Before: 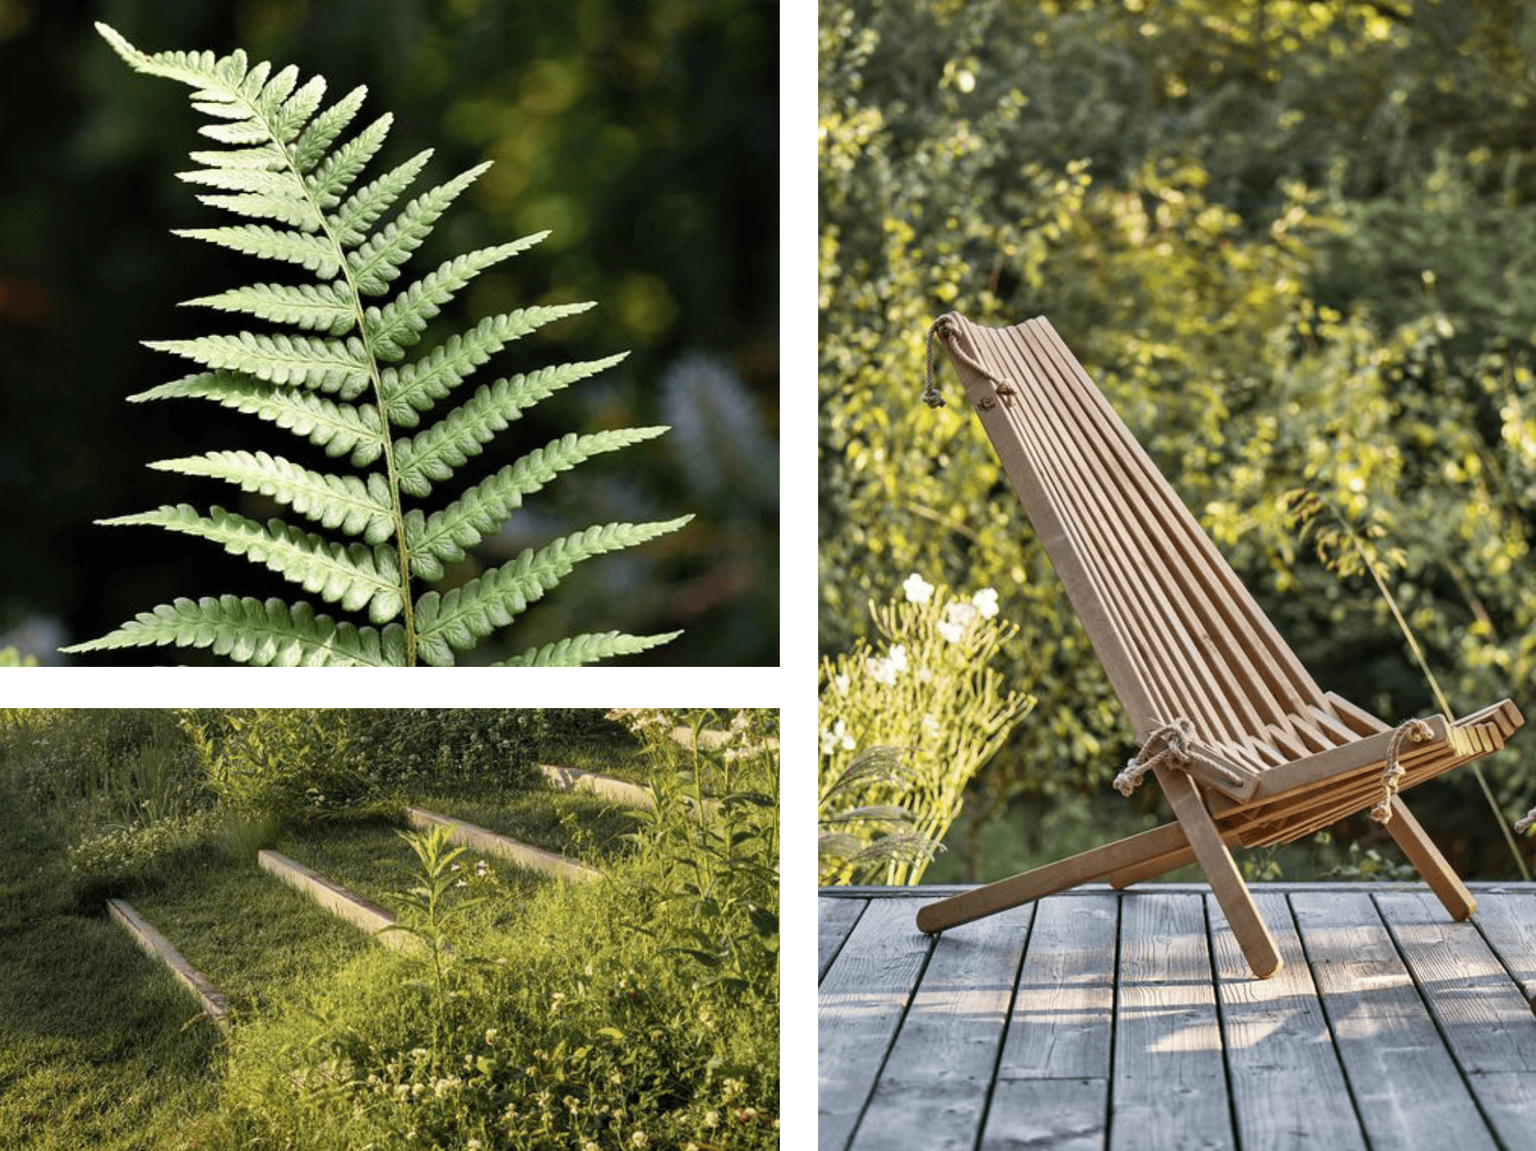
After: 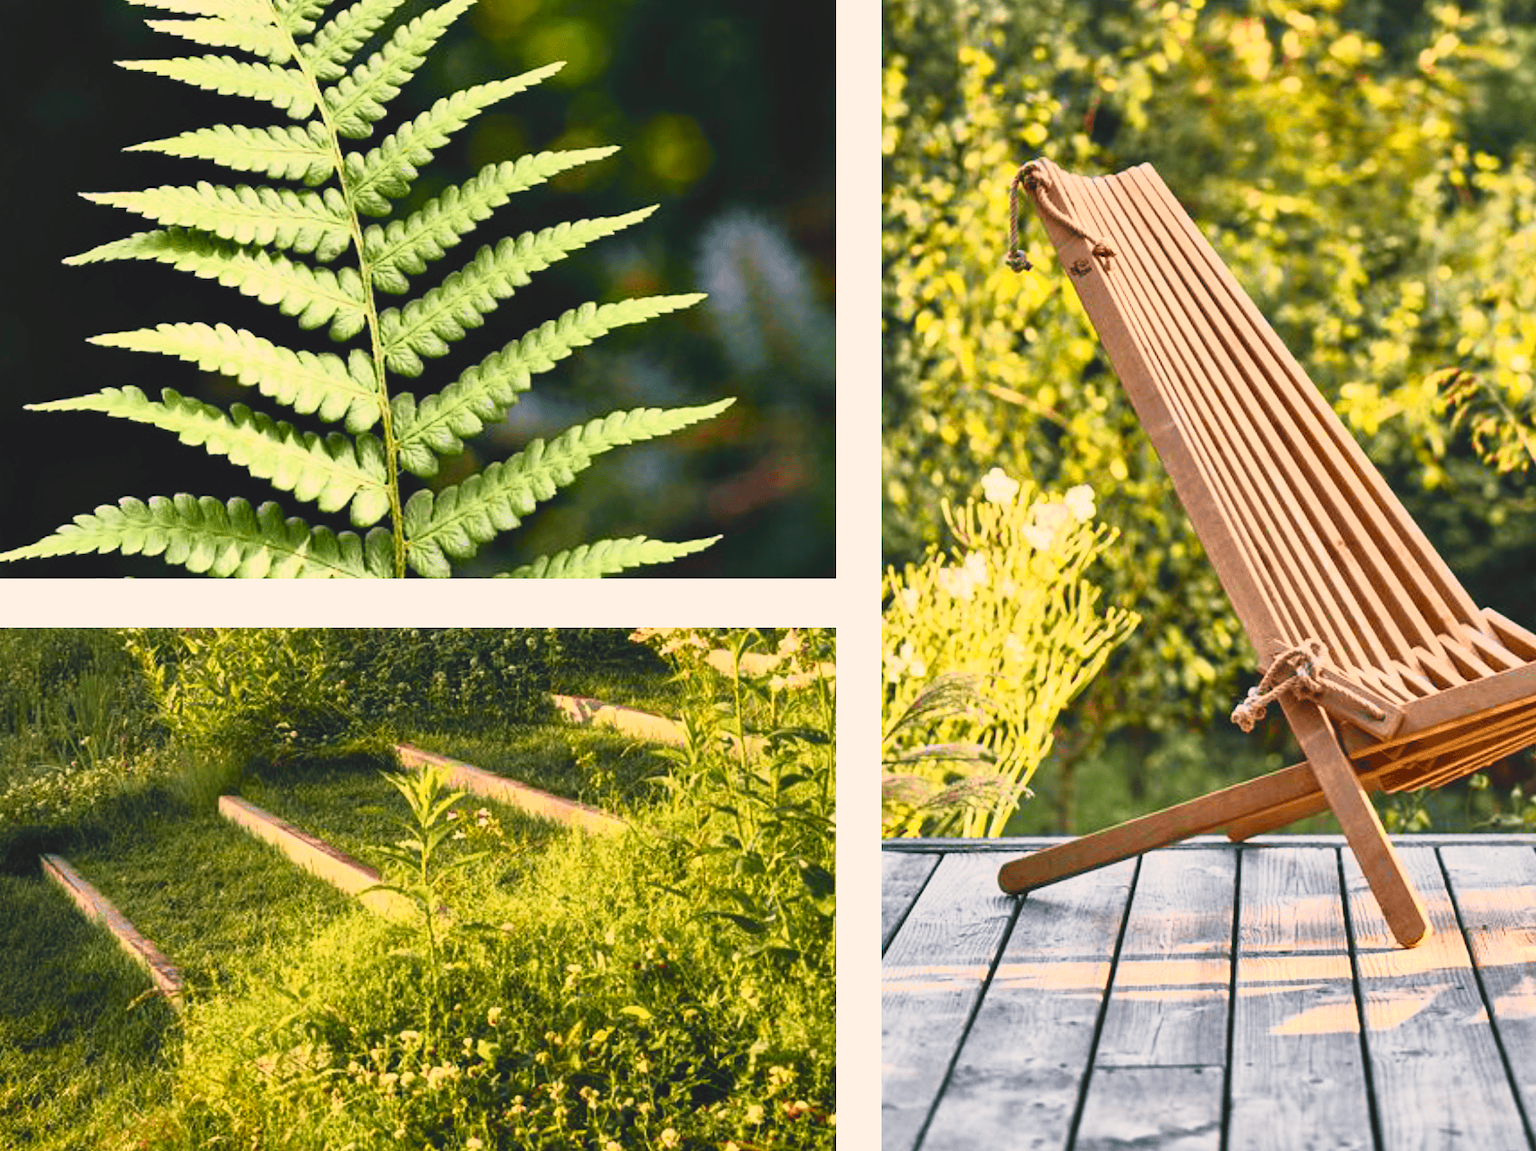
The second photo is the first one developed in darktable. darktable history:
tone curve: curves: ch0 [(0, 0) (0.046, 0.031) (0.163, 0.114) (0.391, 0.432) (0.488, 0.561) (0.695, 0.839) (0.785, 0.904) (1, 0.965)]; ch1 [(0, 0) (0.248, 0.252) (0.427, 0.412) (0.482, 0.462) (0.499, 0.497) (0.518, 0.52) (0.535, 0.577) (0.585, 0.623) (0.679, 0.743) (0.788, 0.809) (1, 1)]; ch2 [(0, 0) (0.313, 0.262) (0.427, 0.417) (0.473, 0.47) (0.503, 0.503) (0.523, 0.515) (0.557, 0.596) (0.598, 0.646) (0.708, 0.771) (1, 1)], color space Lab, independent channels, preserve colors none
color balance rgb: shadows lift › chroma 2%, shadows lift › hue 247.2°, power › chroma 0.3%, power › hue 25.2°, highlights gain › chroma 3%, highlights gain › hue 60°, global offset › luminance 2%, perceptual saturation grading › global saturation 20%, perceptual saturation grading › highlights -20%, perceptual saturation grading › shadows 30%
crop and rotate: left 4.842%, top 15.51%, right 10.668%
